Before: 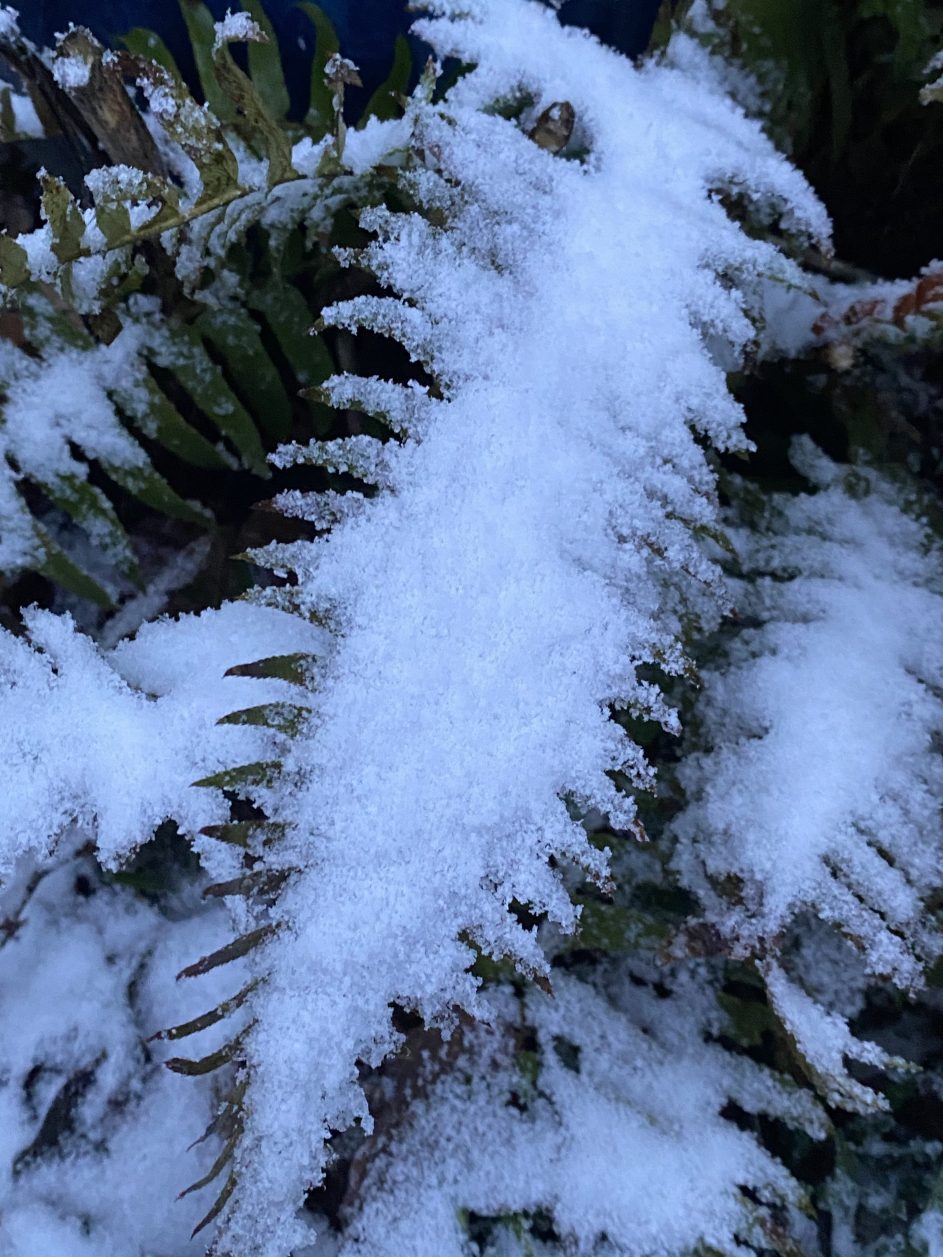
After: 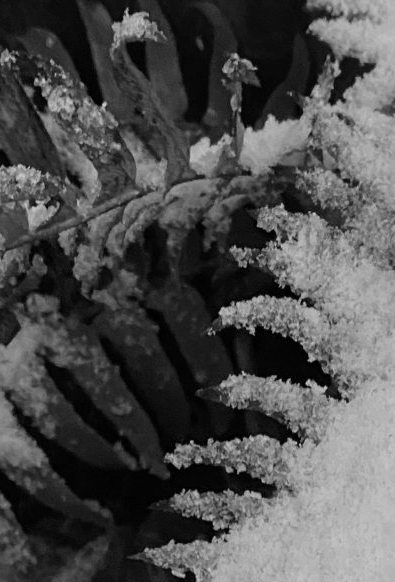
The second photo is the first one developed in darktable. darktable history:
monochrome: a -35.87, b 49.73, size 1.7
crop and rotate: left 10.817%, top 0.062%, right 47.194%, bottom 53.626%
